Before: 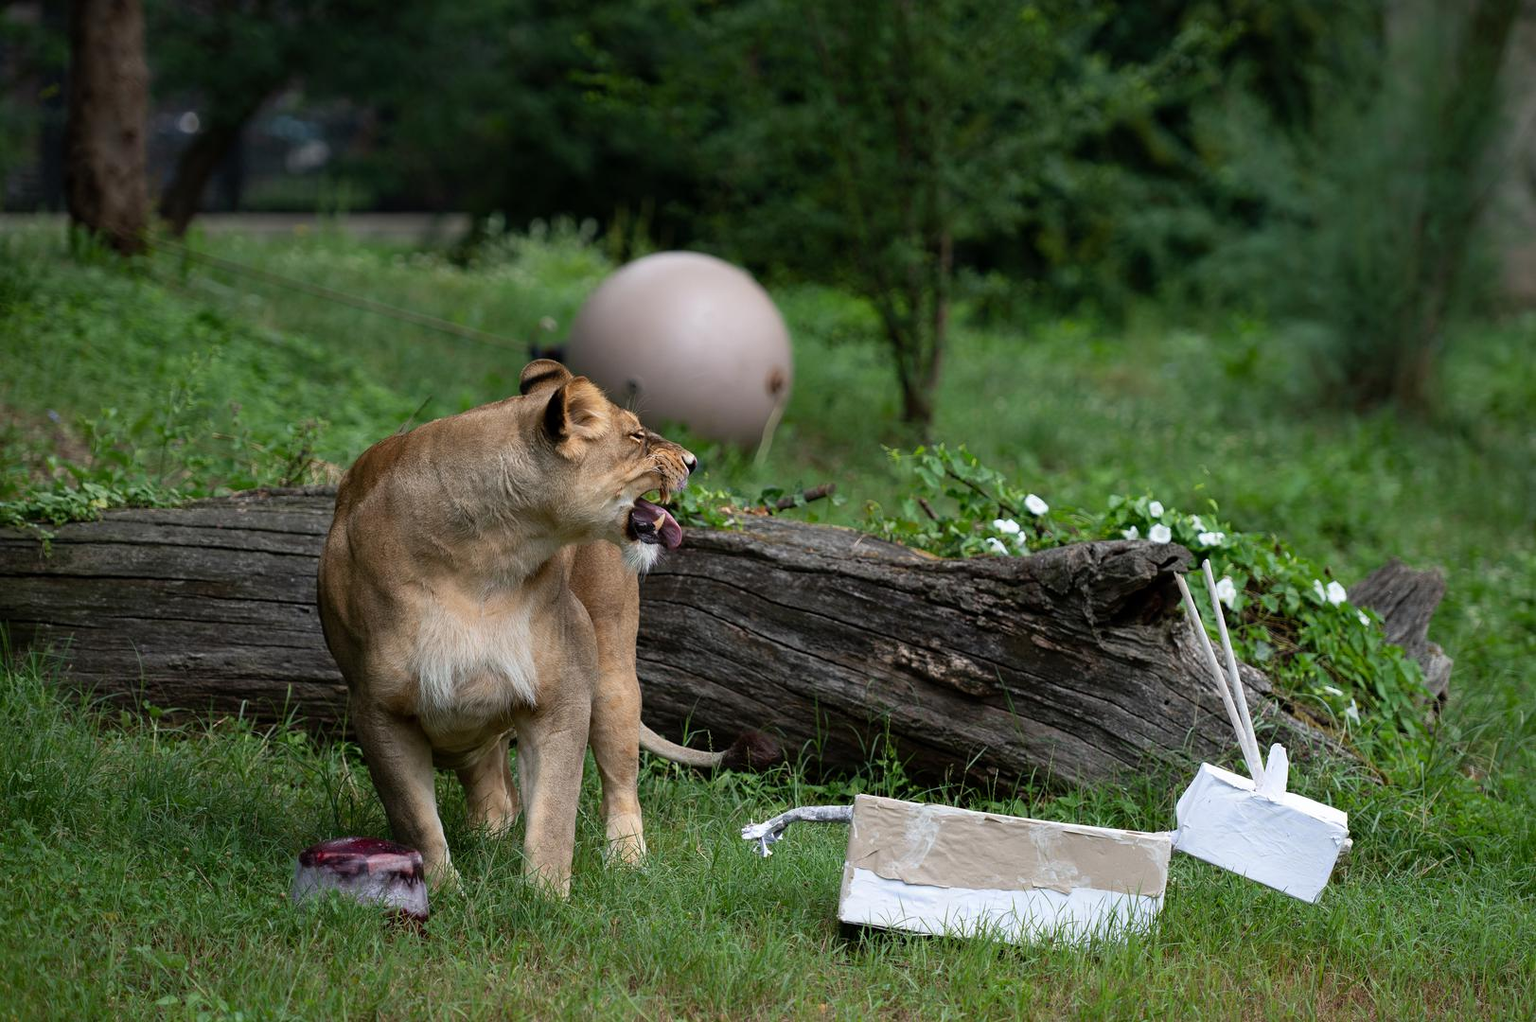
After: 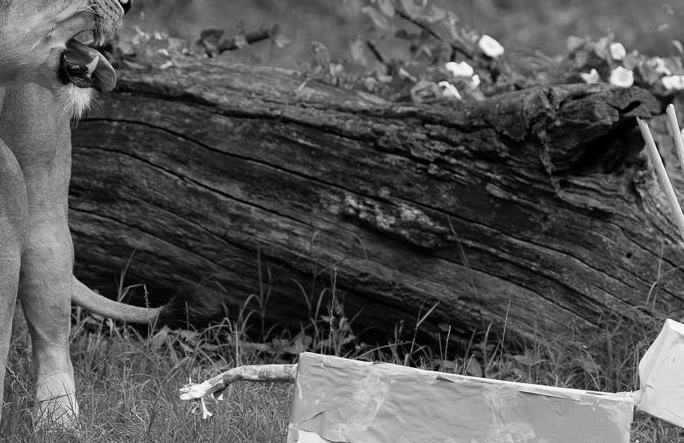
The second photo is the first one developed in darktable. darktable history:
monochrome: a 32, b 64, size 2.3
crop: left 37.221%, top 45.169%, right 20.63%, bottom 13.777%
